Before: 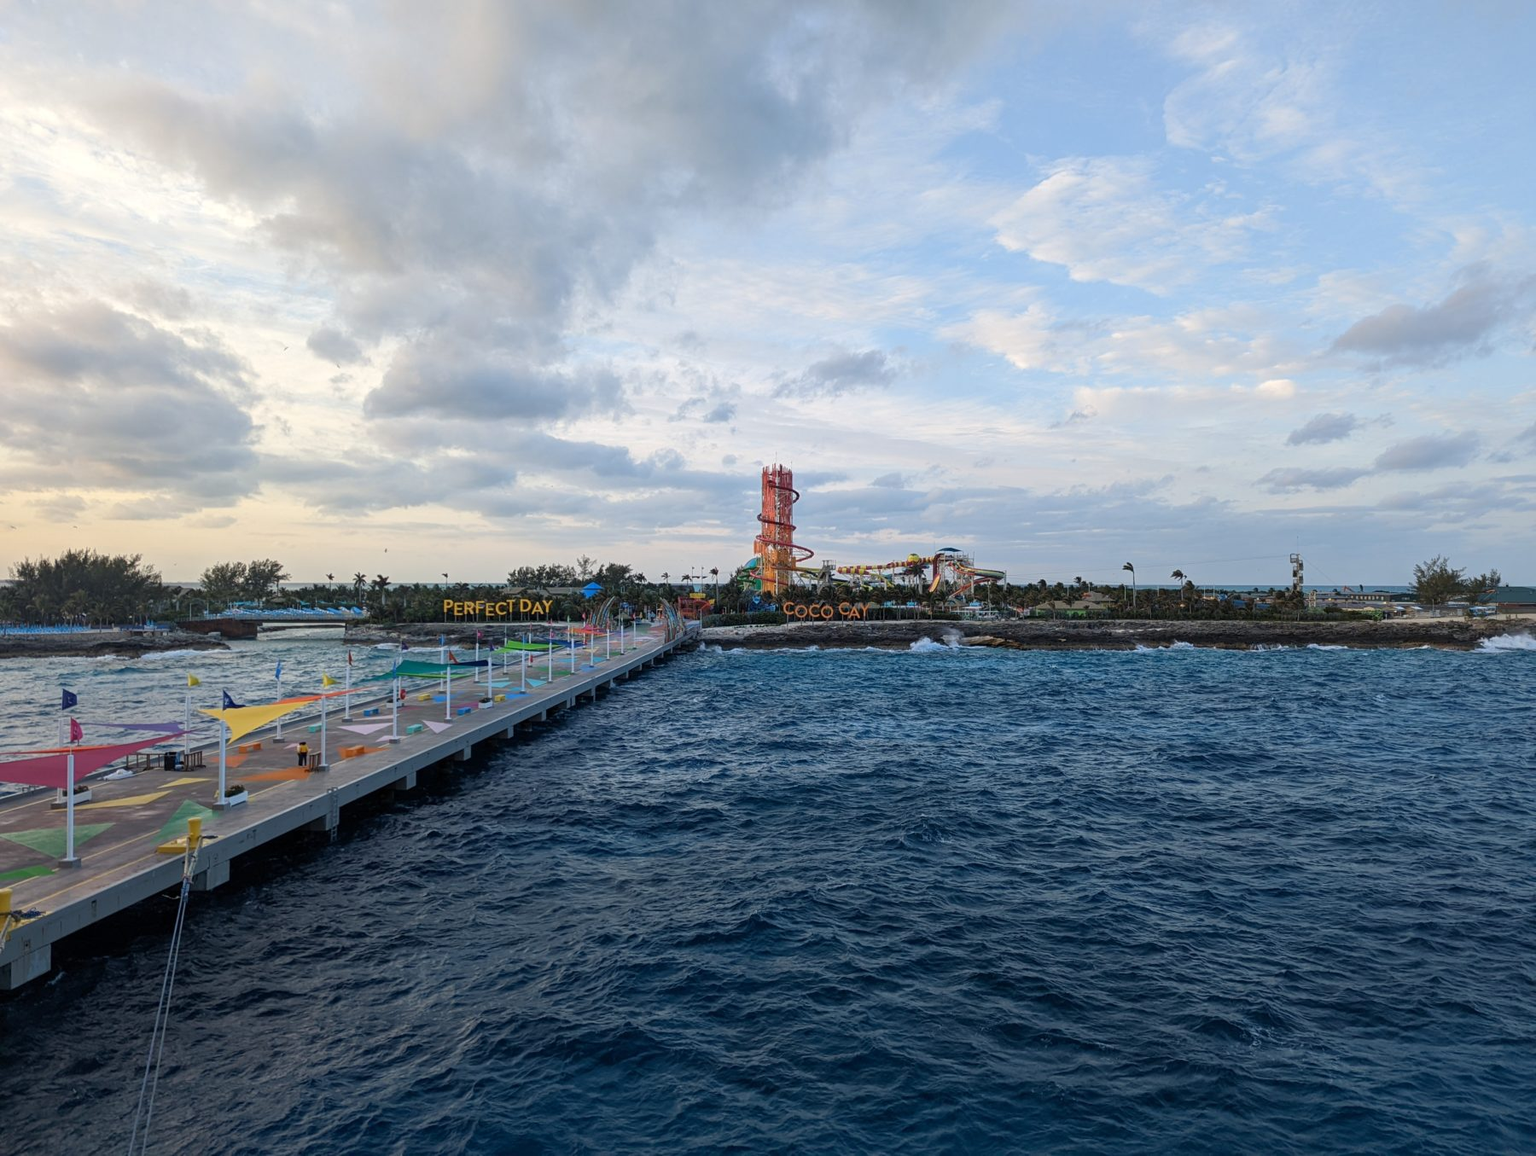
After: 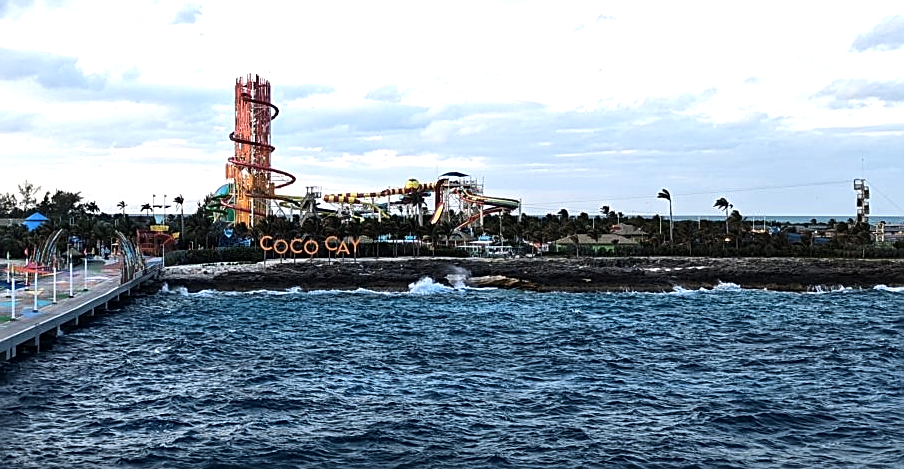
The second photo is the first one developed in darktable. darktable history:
crop: left 36.607%, top 34.735%, right 13.146%, bottom 30.611%
tone equalizer: -8 EV -1.08 EV, -7 EV -1.01 EV, -6 EV -0.867 EV, -5 EV -0.578 EV, -3 EV 0.578 EV, -2 EV 0.867 EV, -1 EV 1.01 EV, +0 EV 1.08 EV, edges refinement/feathering 500, mask exposure compensation -1.57 EV, preserve details no
contrast brightness saturation: saturation -0.05
sharpen: on, module defaults
